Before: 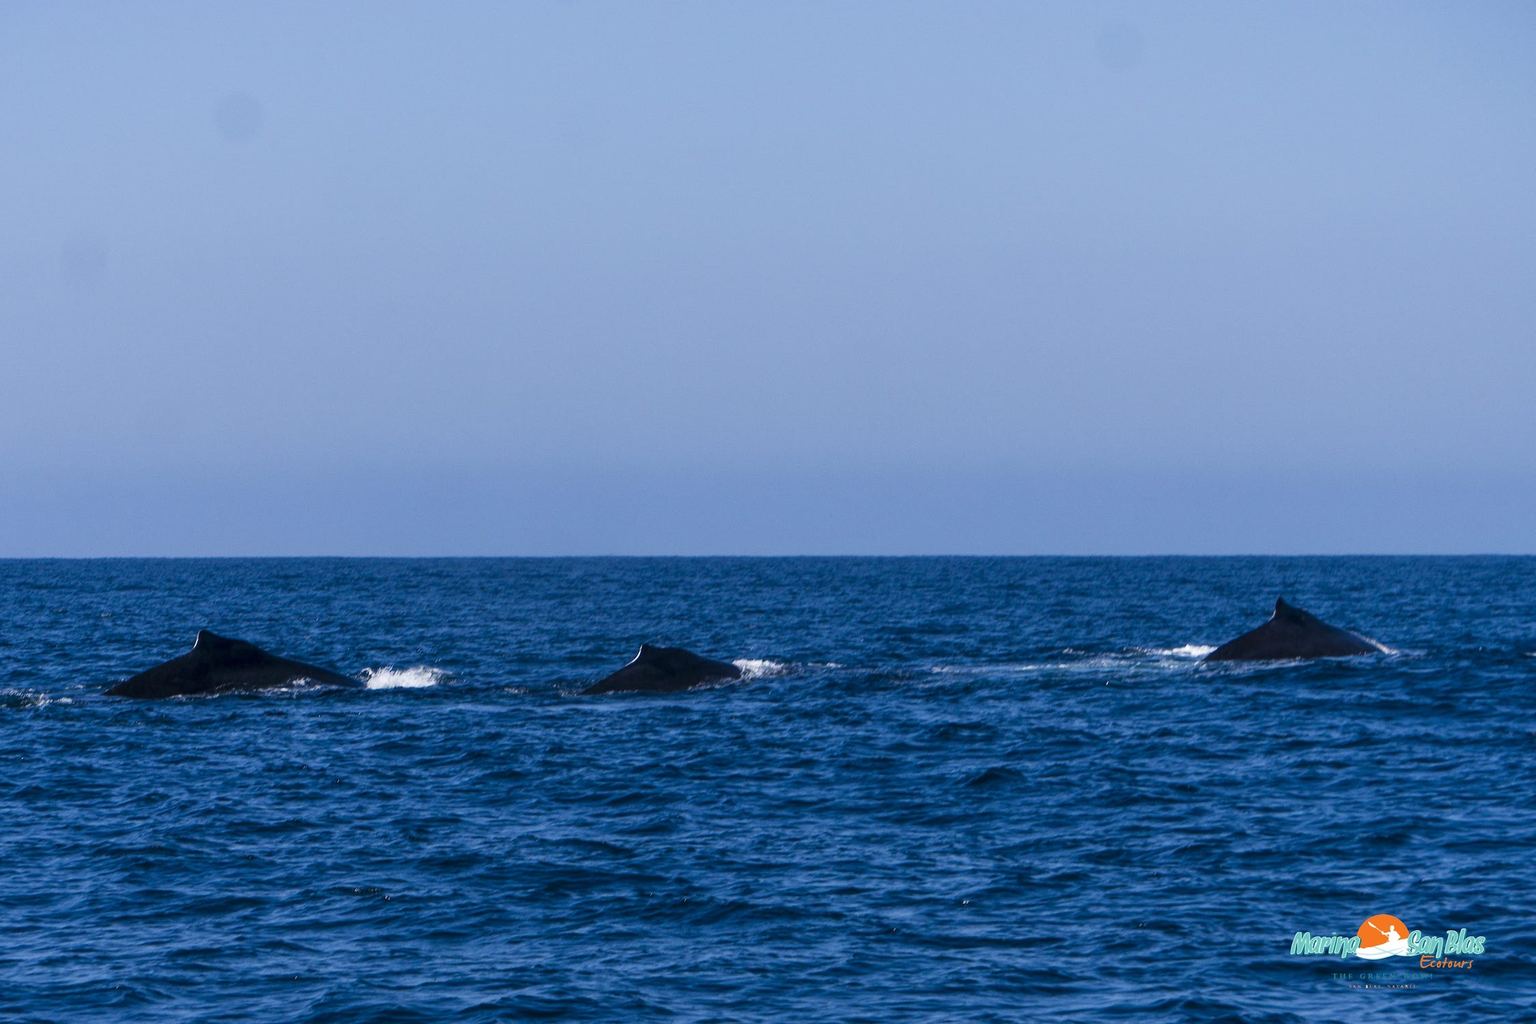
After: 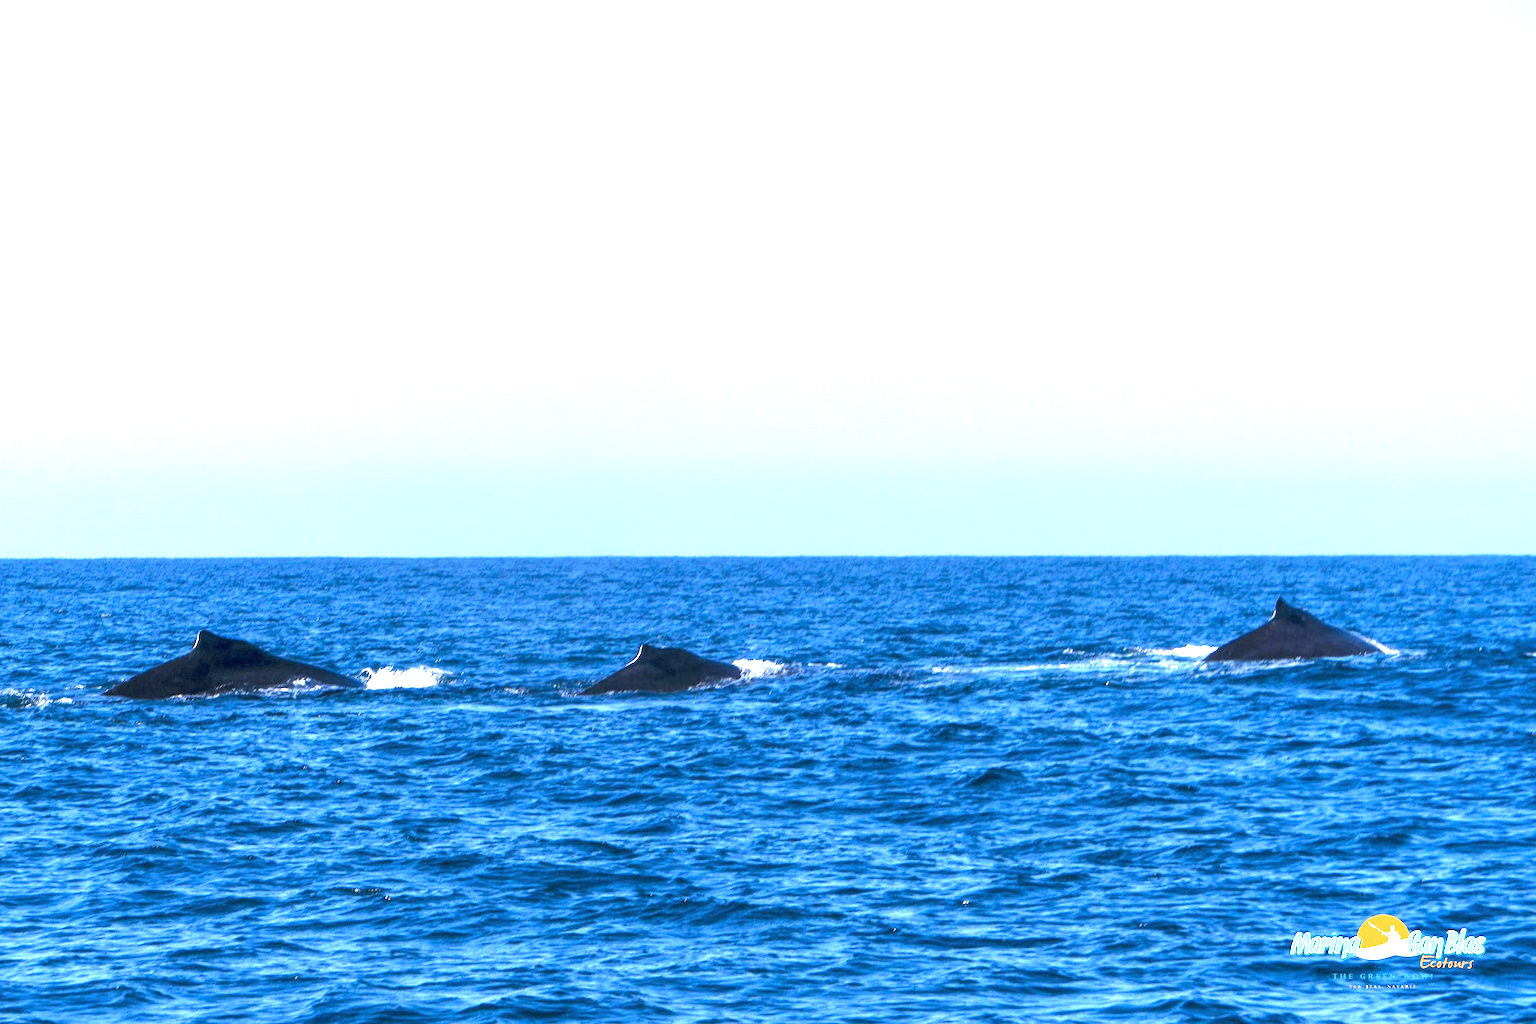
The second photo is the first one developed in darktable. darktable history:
exposure: exposure 2.025 EV, compensate highlight preservation false
